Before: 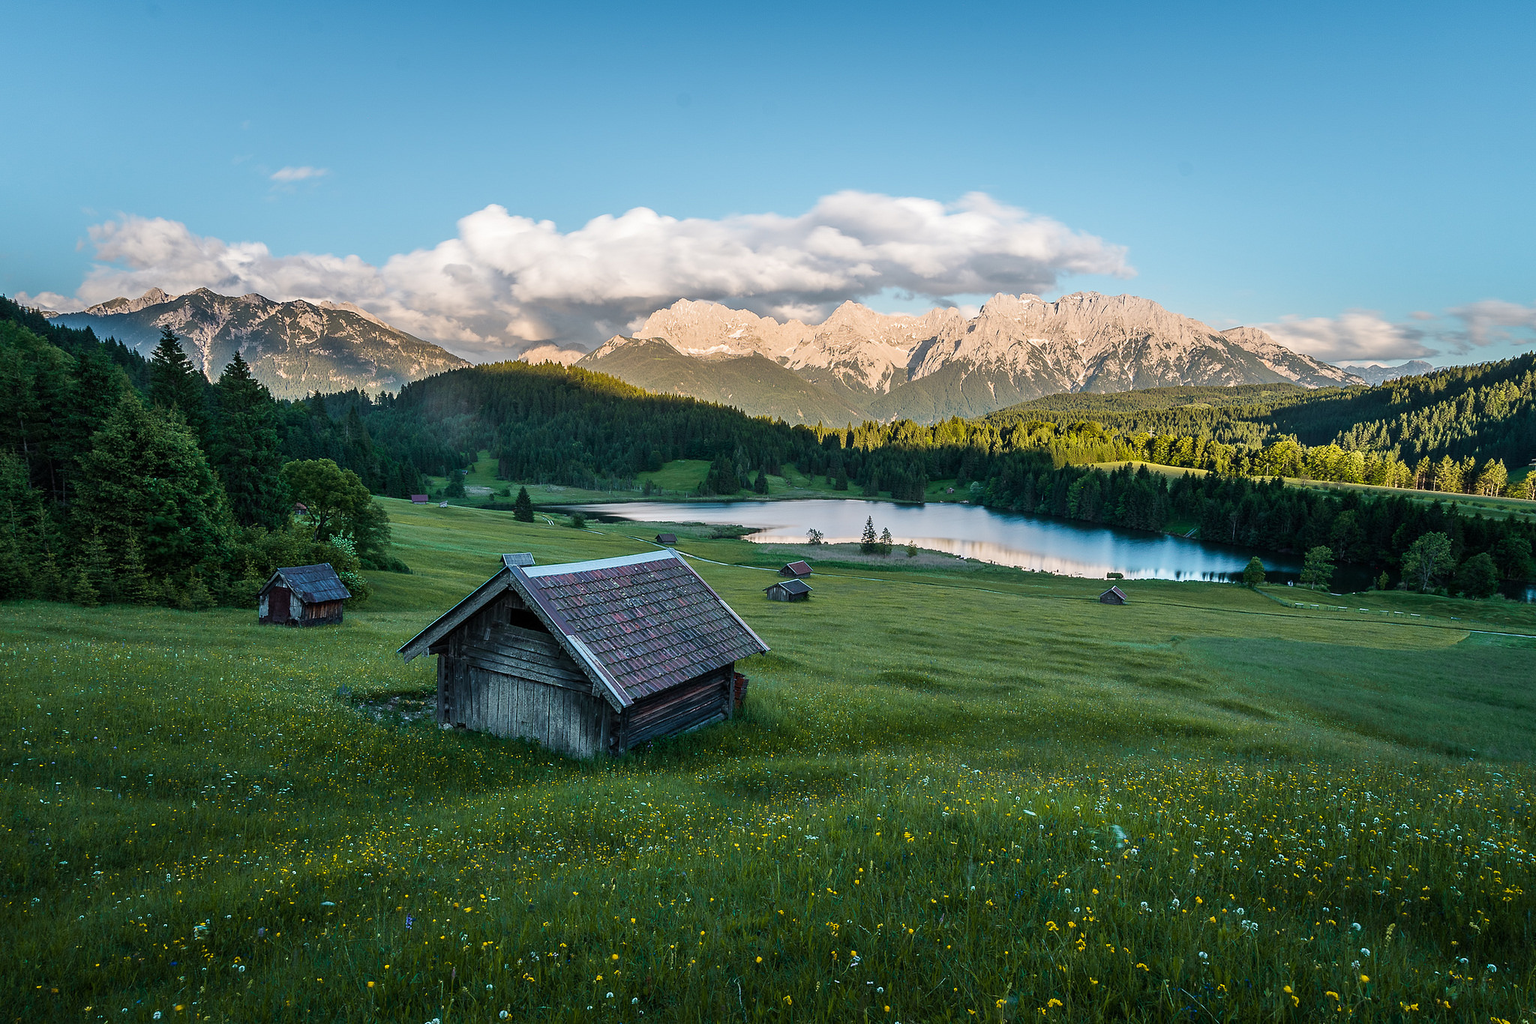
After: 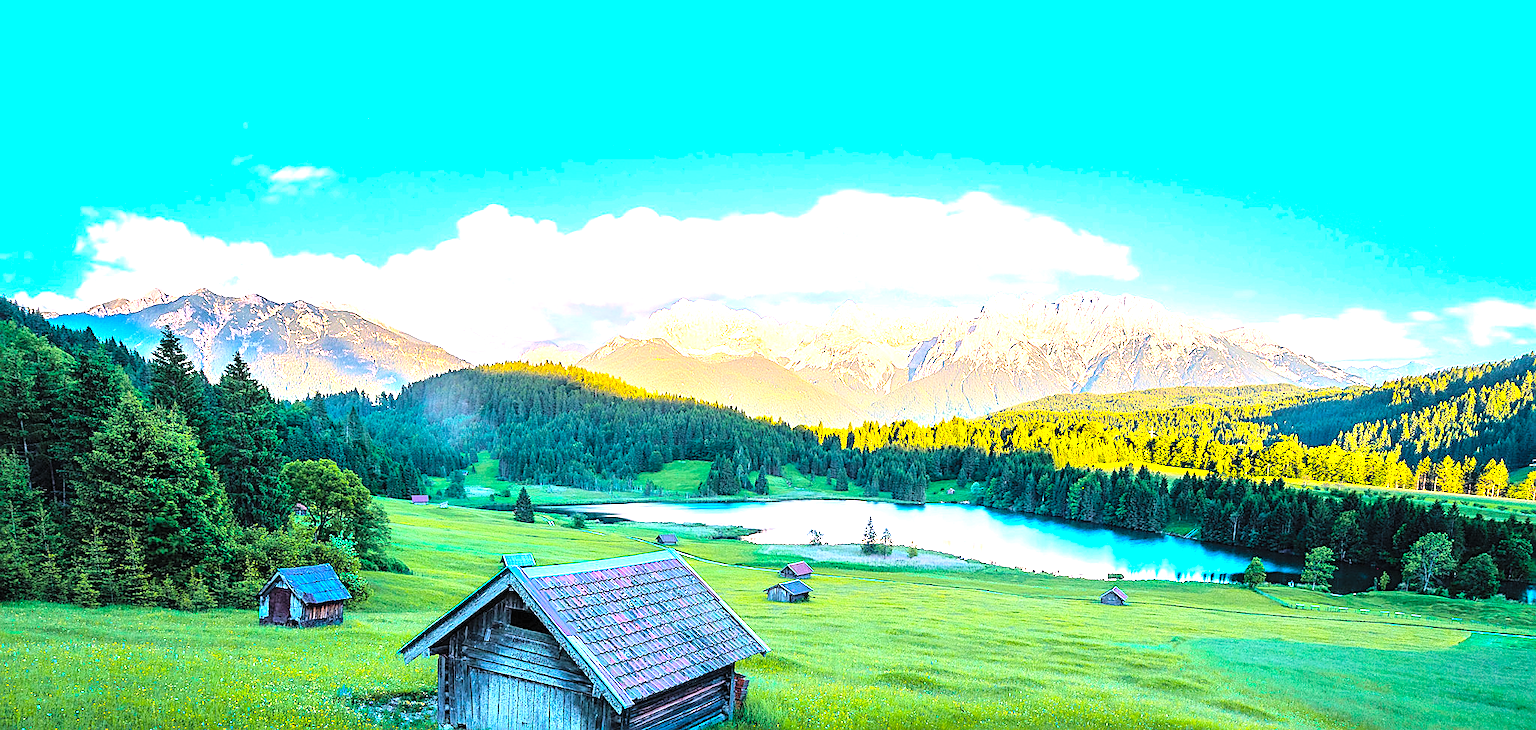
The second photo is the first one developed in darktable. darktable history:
sharpen: on, module defaults
crop: right 0.001%, bottom 28.647%
contrast brightness saturation: contrast 0.096, brightness 0.293, saturation 0.144
tone equalizer: -8 EV -1.12 EV, -7 EV -0.973 EV, -6 EV -0.833 EV, -5 EV -0.565 EV, -3 EV 0.555 EV, -2 EV 0.872 EV, -1 EV 0.997 EV, +0 EV 1.08 EV
color balance rgb: highlights gain › chroma 3.053%, highlights gain › hue 60.26°, perceptual saturation grading › global saturation 36.618%, global vibrance 20%
color calibration: output R [1.003, 0.027, -0.041, 0], output G [-0.018, 1.043, -0.038, 0], output B [0.071, -0.086, 1.017, 0], illuminant as shot in camera, x 0.37, y 0.382, temperature 4318.37 K
exposure: exposure 0.946 EV, compensate highlight preservation false
tone curve: curves: ch0 [(0, 0.008) (0.083, 0.073) (0.28, 0.286) (0.528, 0.559) (0.961, 0.966) (1, 1)], color space Lab, linked channels, preserve colors none
